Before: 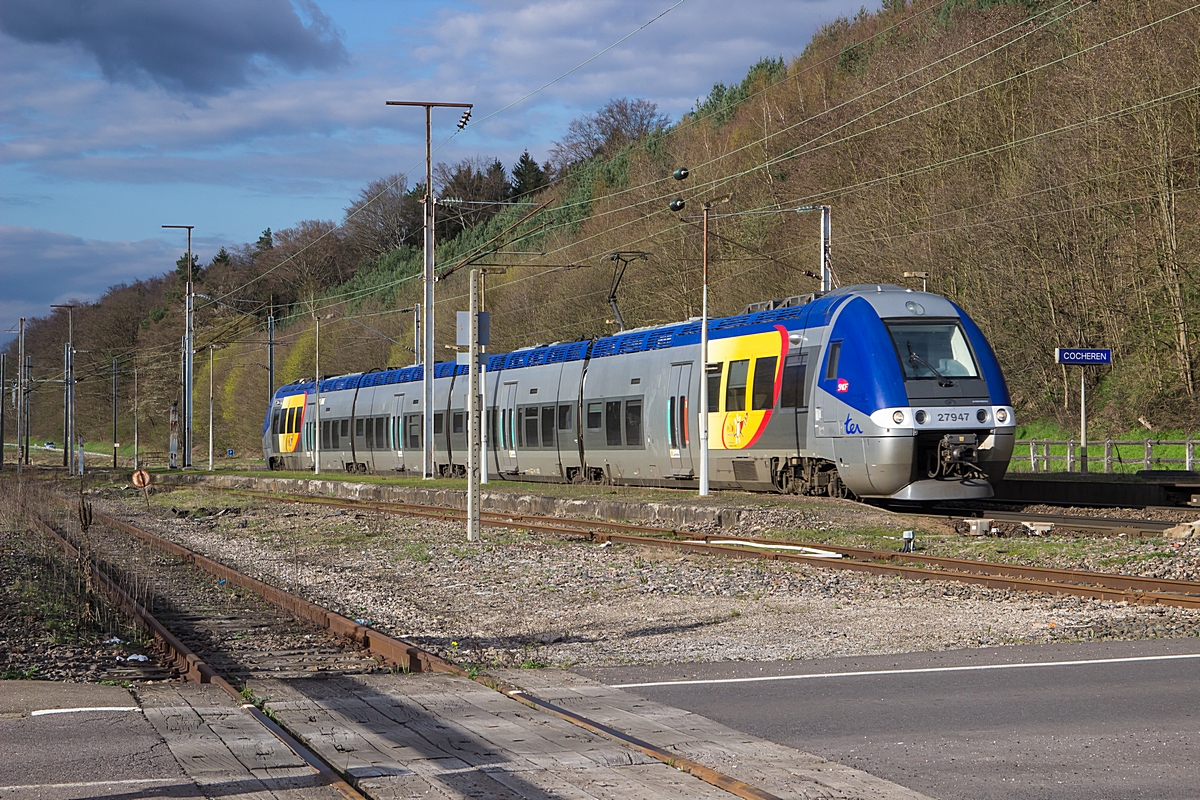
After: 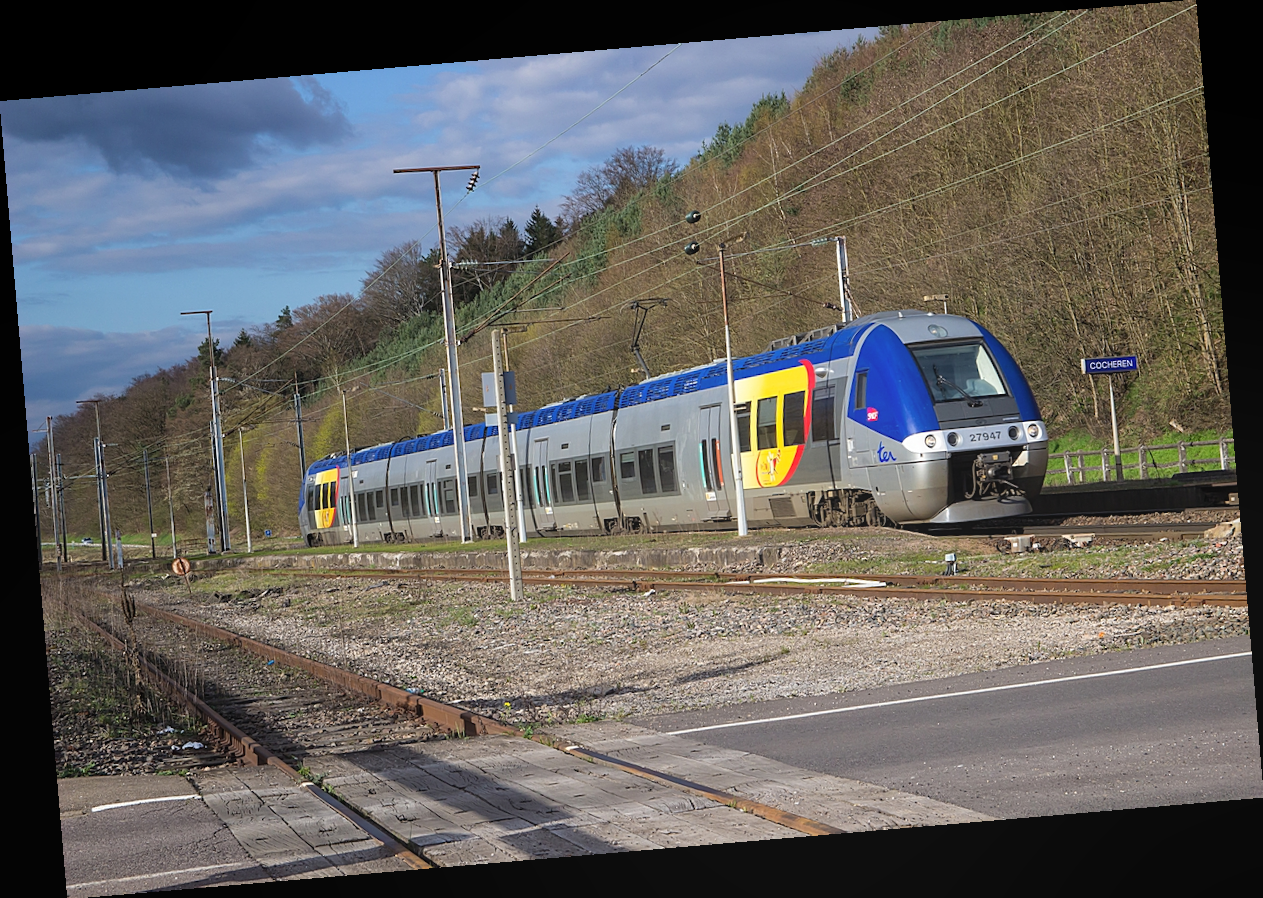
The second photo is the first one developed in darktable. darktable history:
bloom: size 38%, threshold 95%, strength 30%
rotate and perspective: rotation -4.86°, automatic cropping off
